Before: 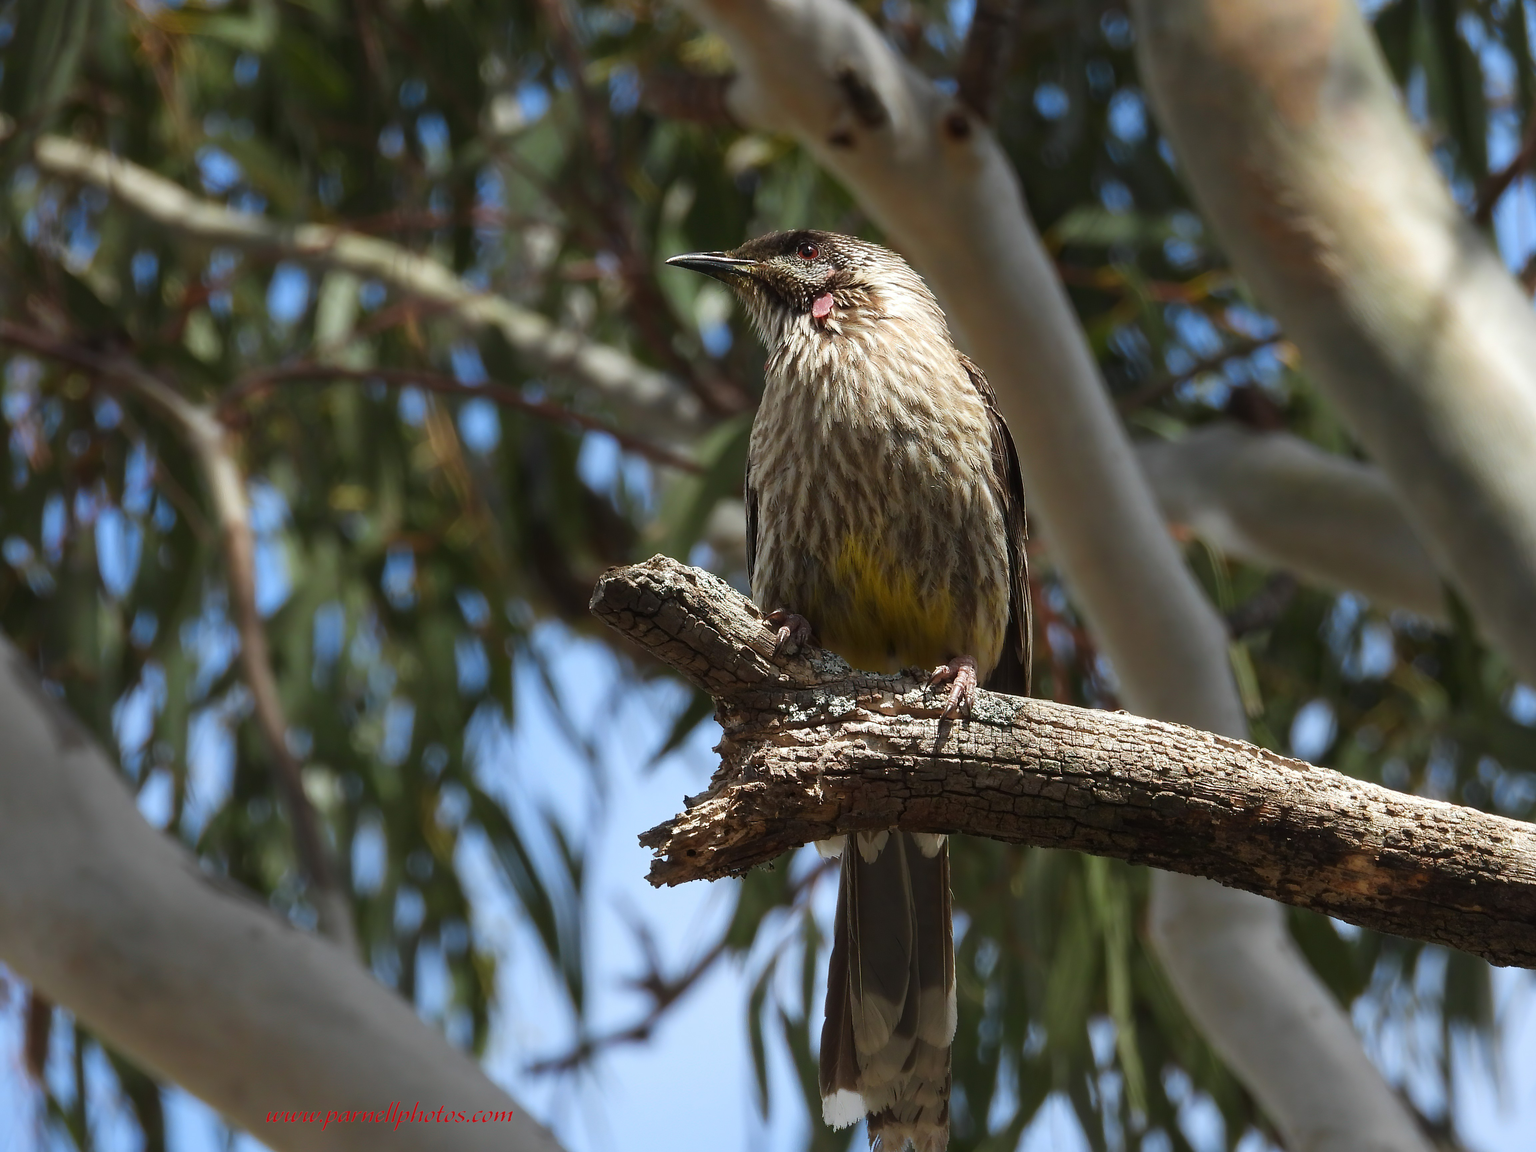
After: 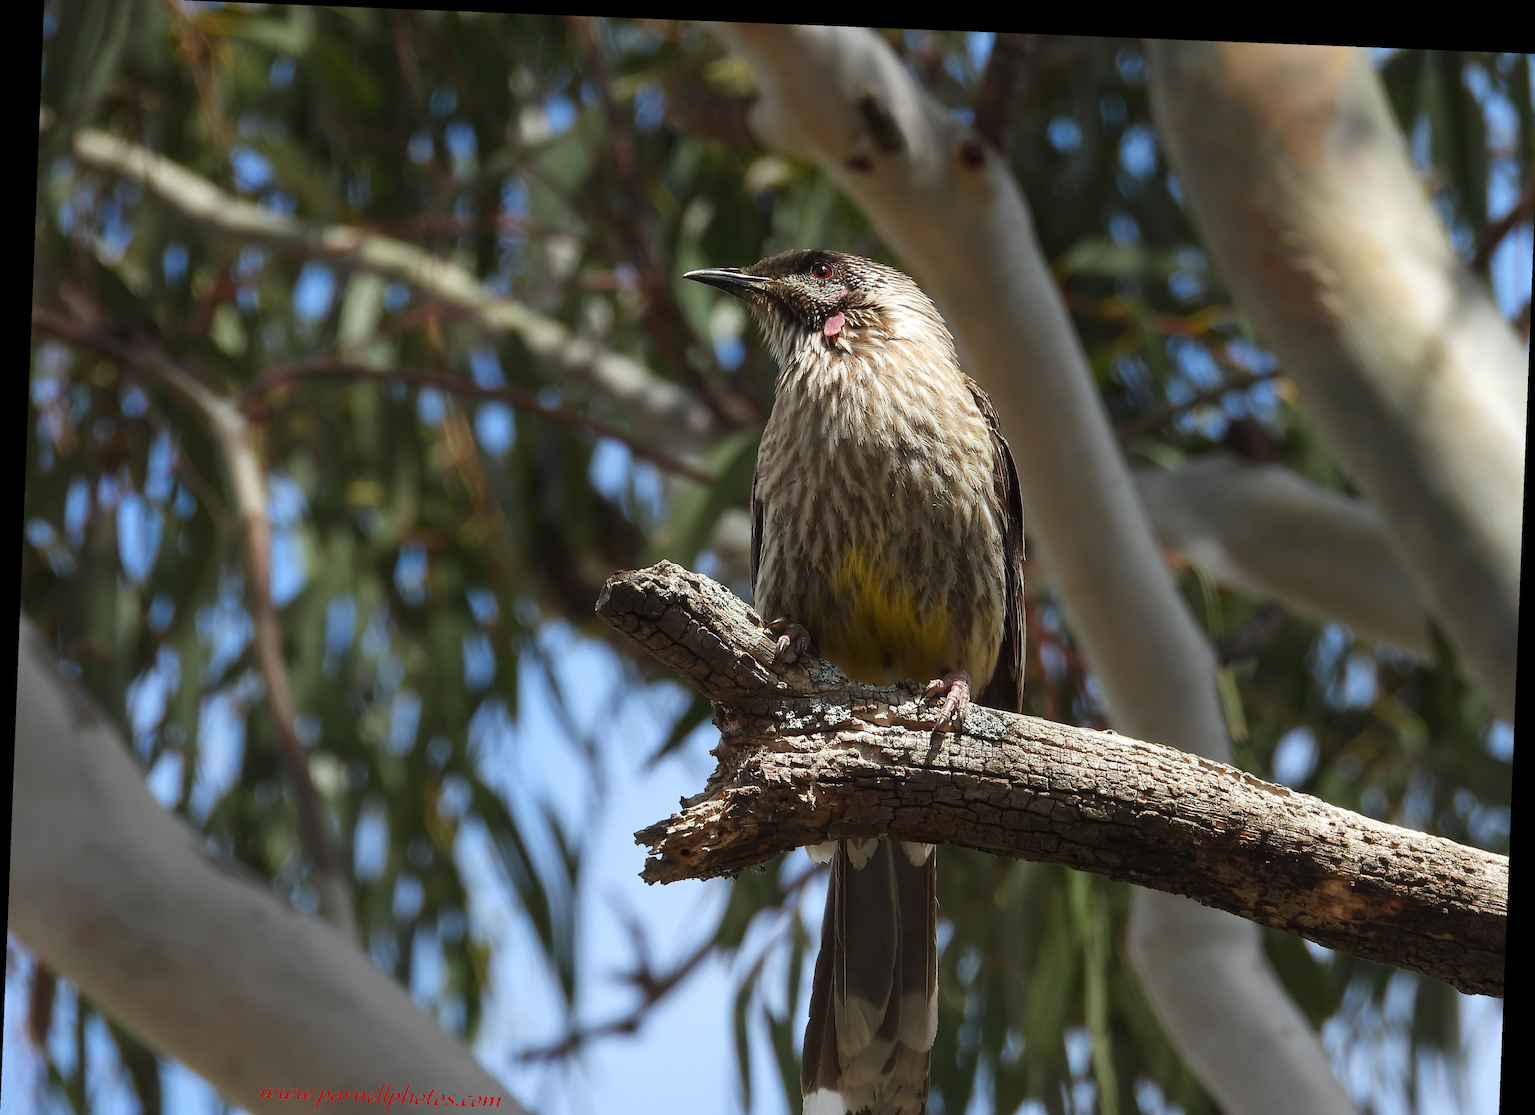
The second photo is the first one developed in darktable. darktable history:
rotate and perspective: rotation 2.27°, automatic cropping off
crop: top 0.448%, right 0.264%, bottom 5.045%
